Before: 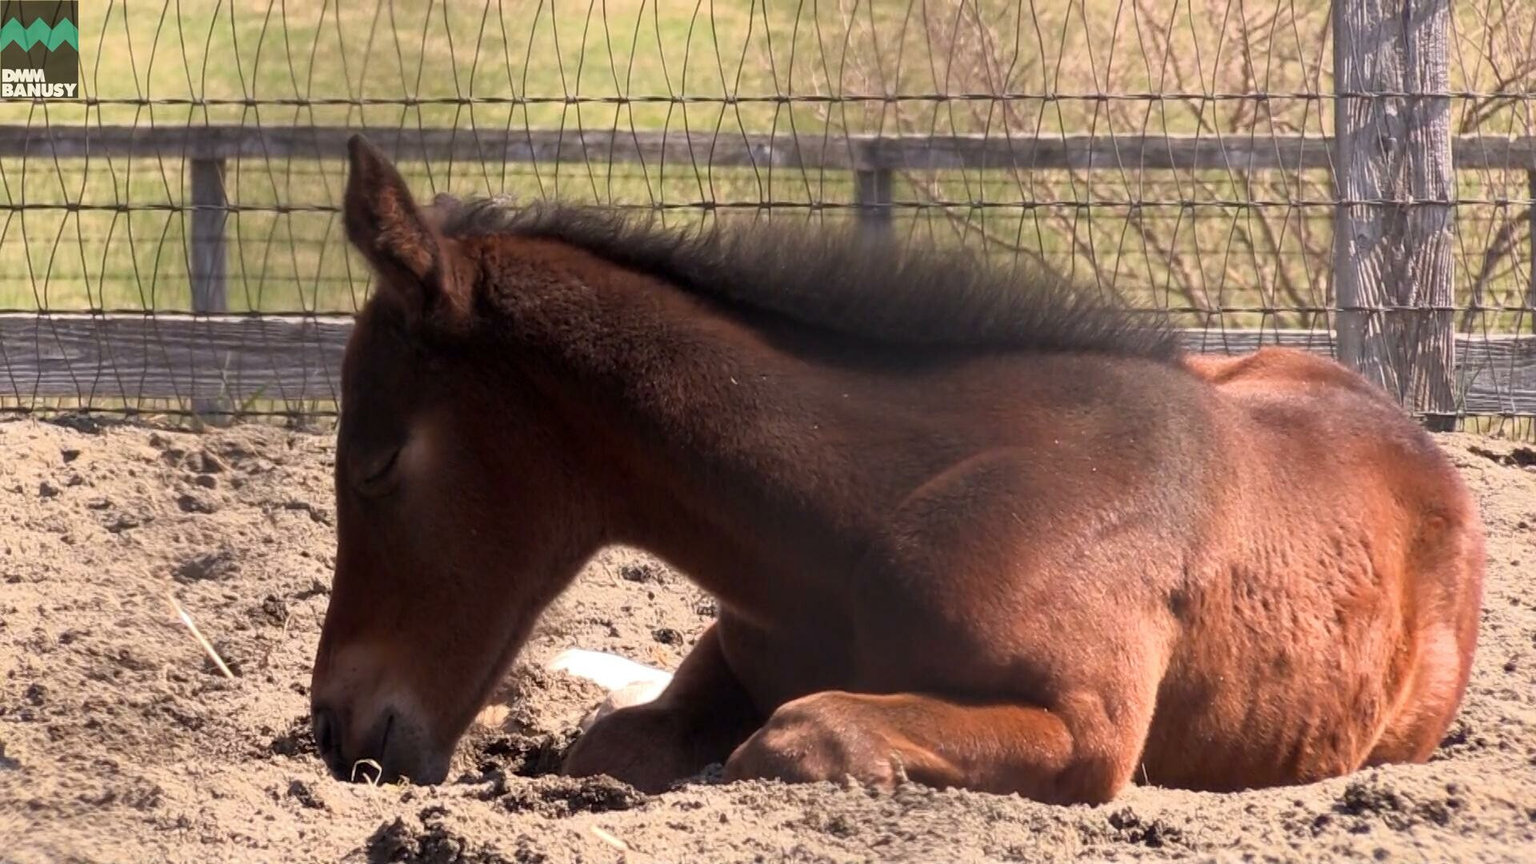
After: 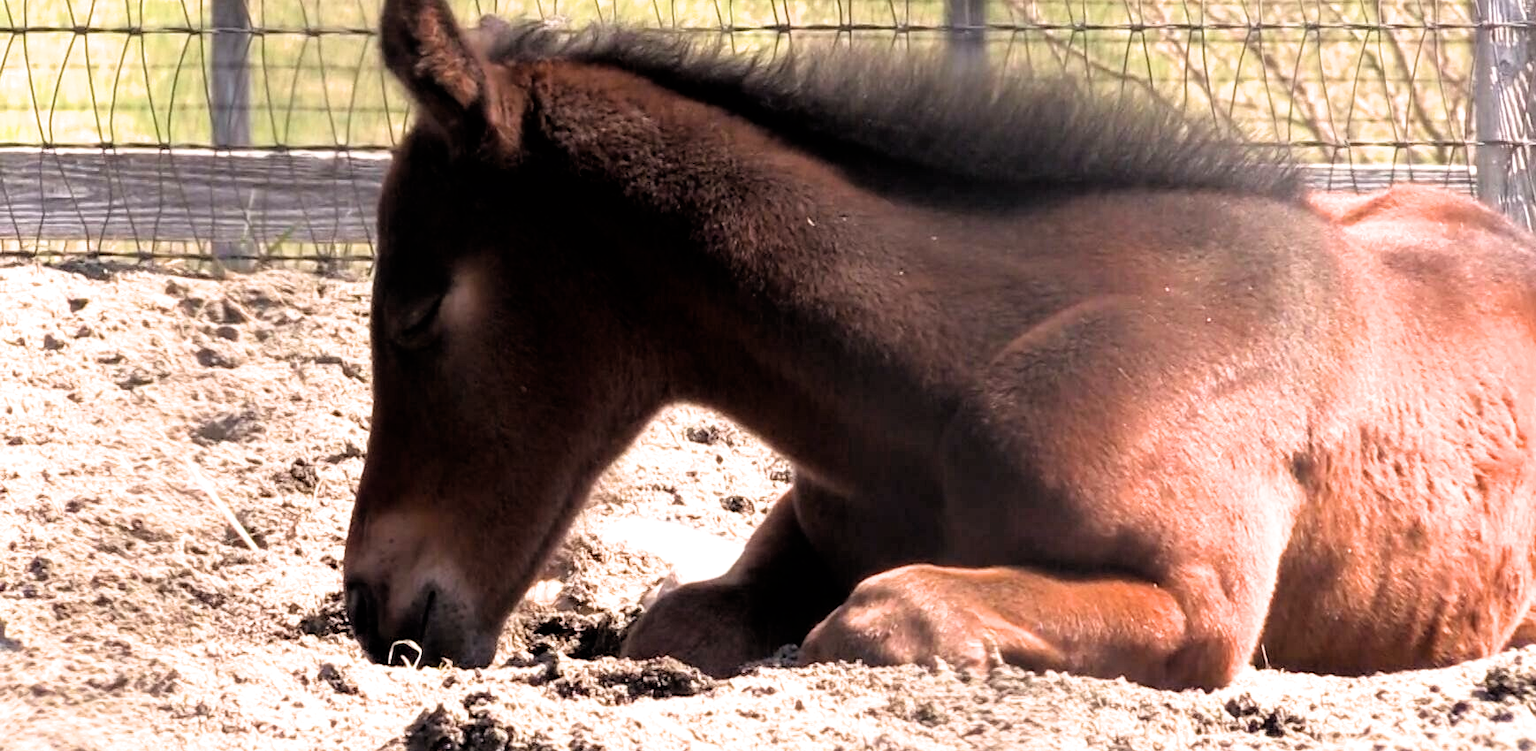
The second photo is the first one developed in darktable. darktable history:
exposure: exposure 1 EV, compensate highlight preservation false
crop: top 20.916%, right 9.437%, bottom 0.316%
filmic rgb: black relative exposure -4.91 EV, white relative exposure 2.84 EV, hardness 3.7
